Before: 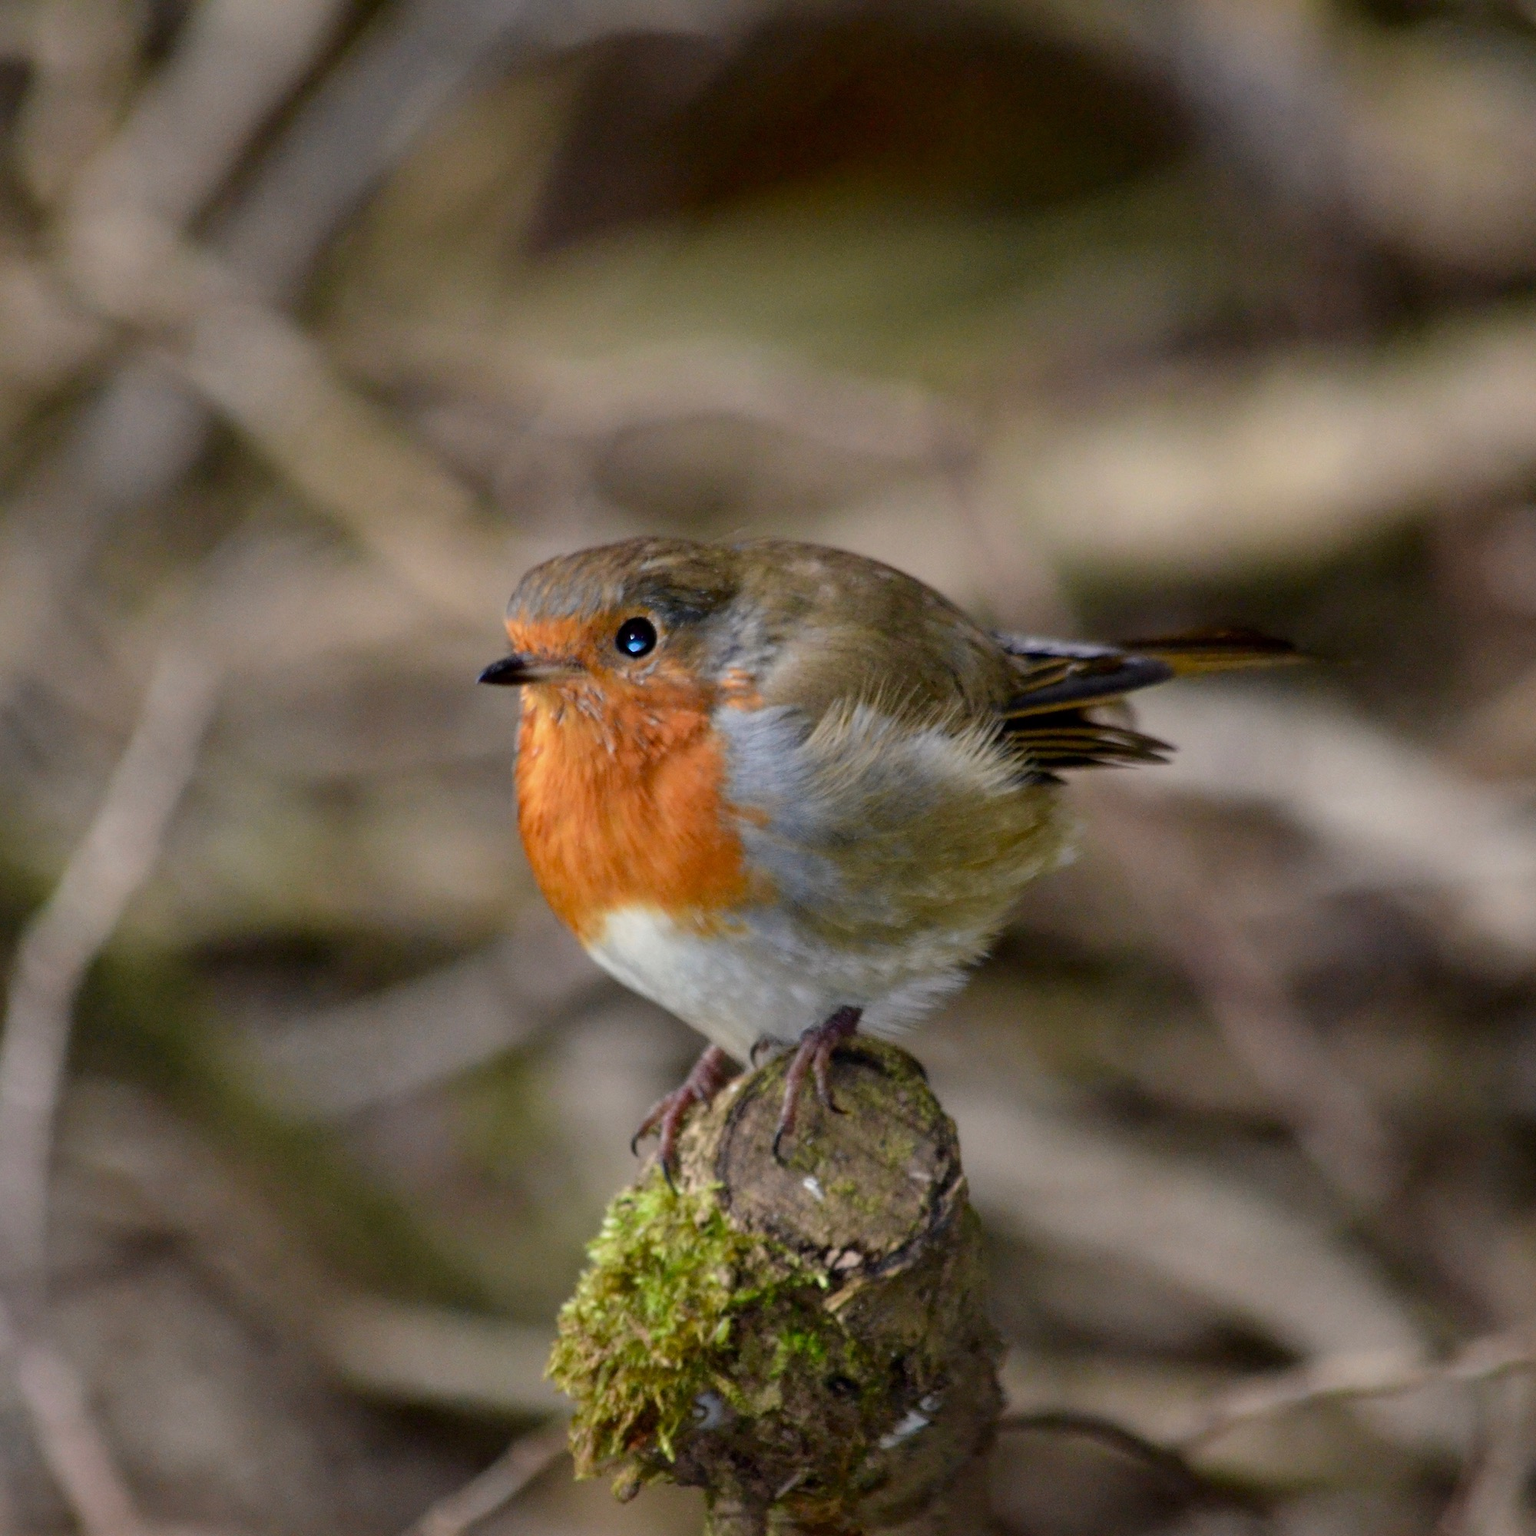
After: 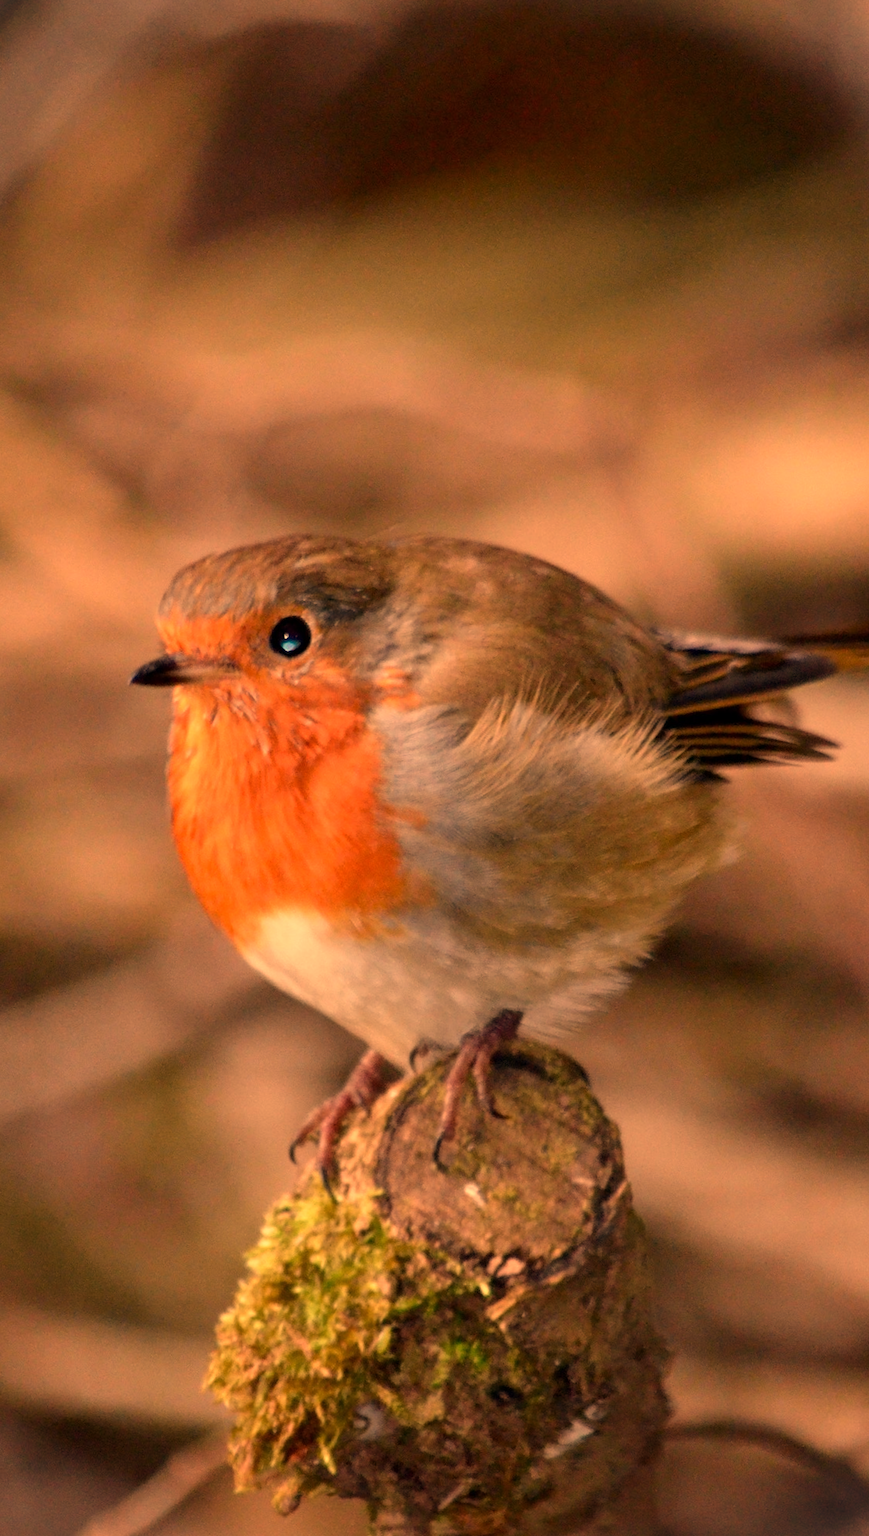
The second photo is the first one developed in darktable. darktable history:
white balance: red 1.467, blue 0.684
crop and rotate: left 22.516%, right 21.234%
rotate and perspective: rotation -0.45°, automatic cropping original format, crop left 0.008, crop right 0.992, crop top 0.012, crop bottom 0.988
vignetting: fall-off start 100%, brightness 0.05, saturation 0
